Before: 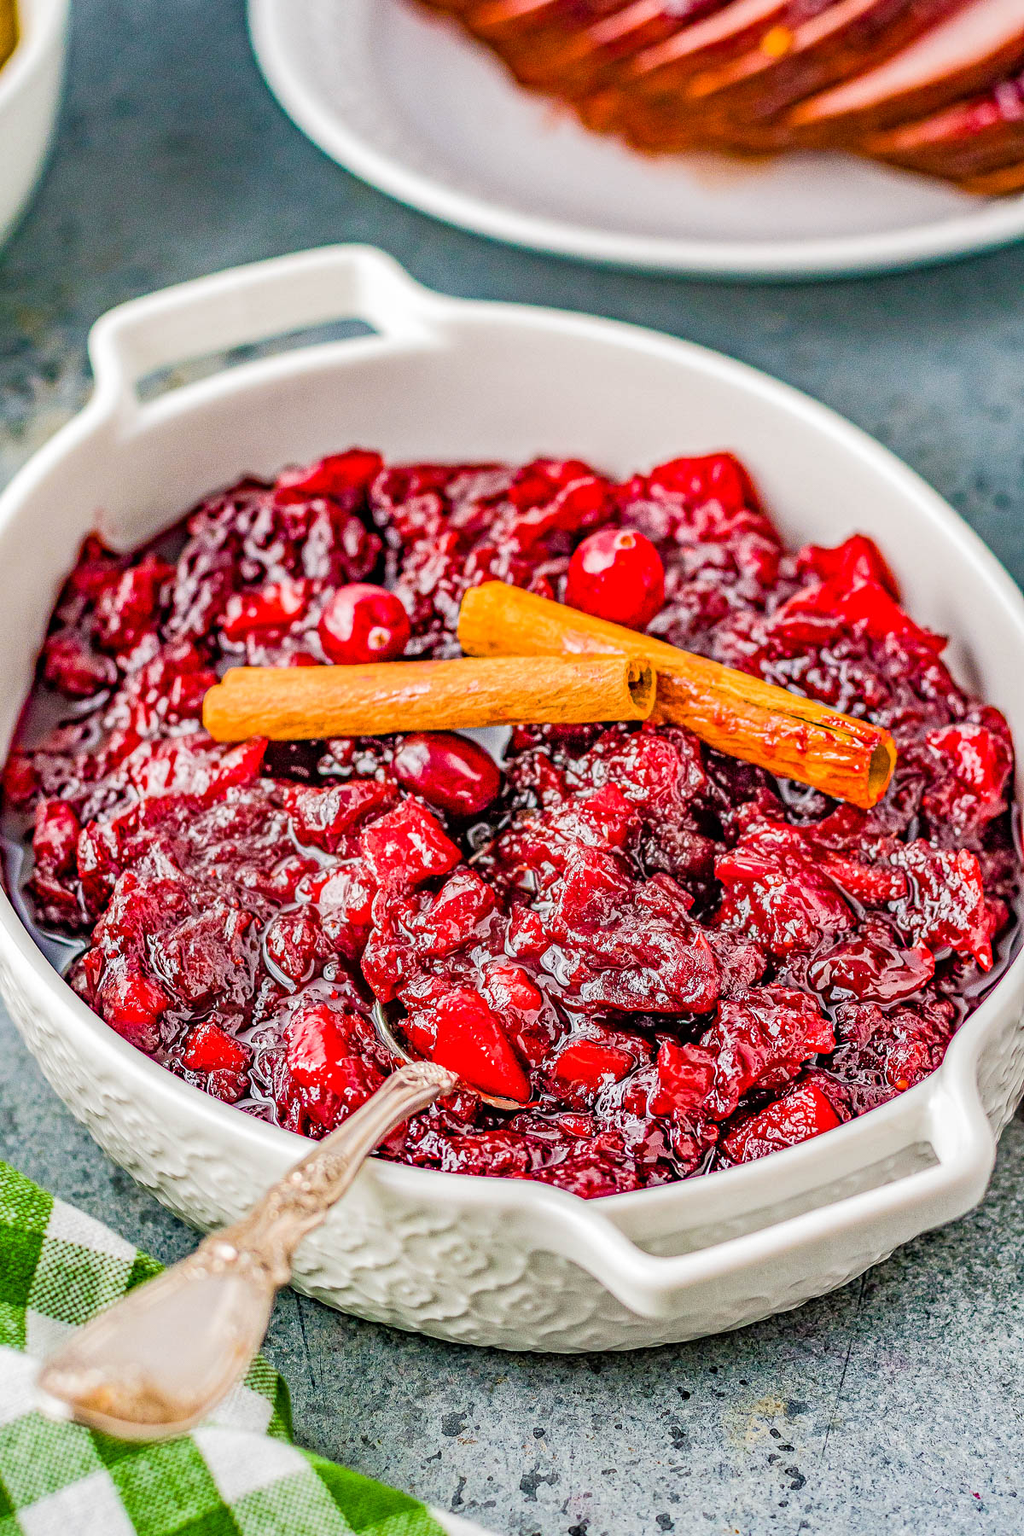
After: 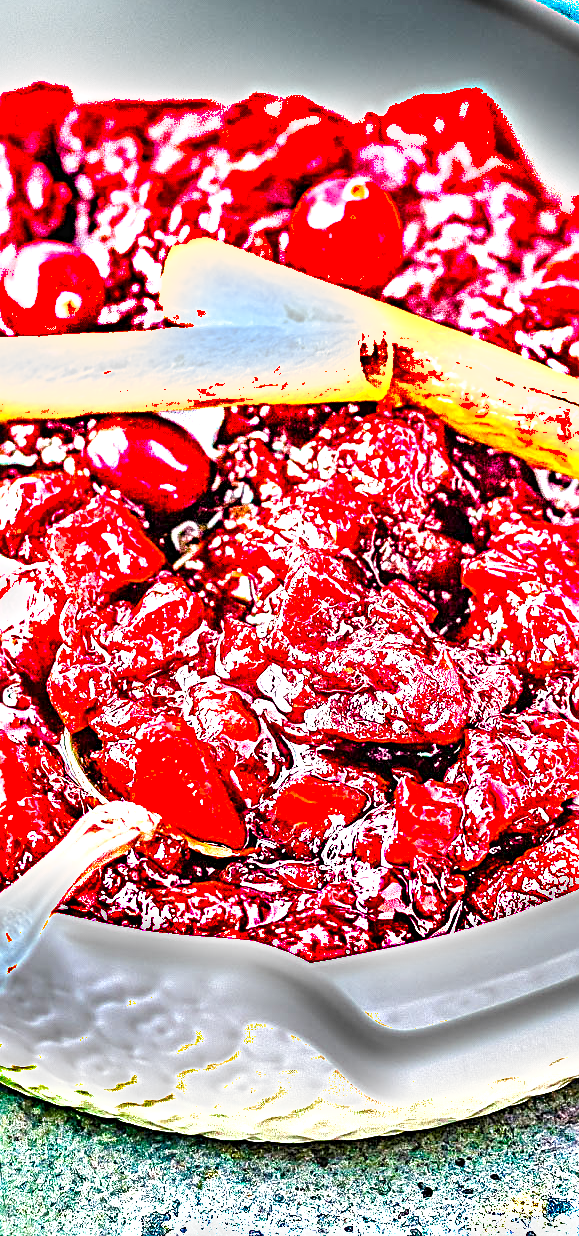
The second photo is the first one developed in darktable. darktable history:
crop: left 31.379%, top 24.658%, right 20.326%, bottom 6.628%
sharpen: radius 2.767
shadows and highlights: radius 44.78, white point adjustment 6.64, compress 79.65%, highlights color adjustment 78.42%, soften with gaussian
exposure: black level correction 0, exposure 1.5 EV, compensate exposure bias true, compensate highlight preservation false
color balance rgb: linear chroma grading › shadows 10%, linear chroma grading › highlights 10%, linear chroma grading › global chroma 15%, linear chroma grading › mid-tones 15%, perceptual saturation grading › global saturation 40%, perceptual saturation grading › highlights -25%, perceptual saturation grading › mid-tones 35%, perceptual saturation grading › shadows 35%, perceptual brilliance grading › global brilliance 11.29%, global vibrance 11.29%
